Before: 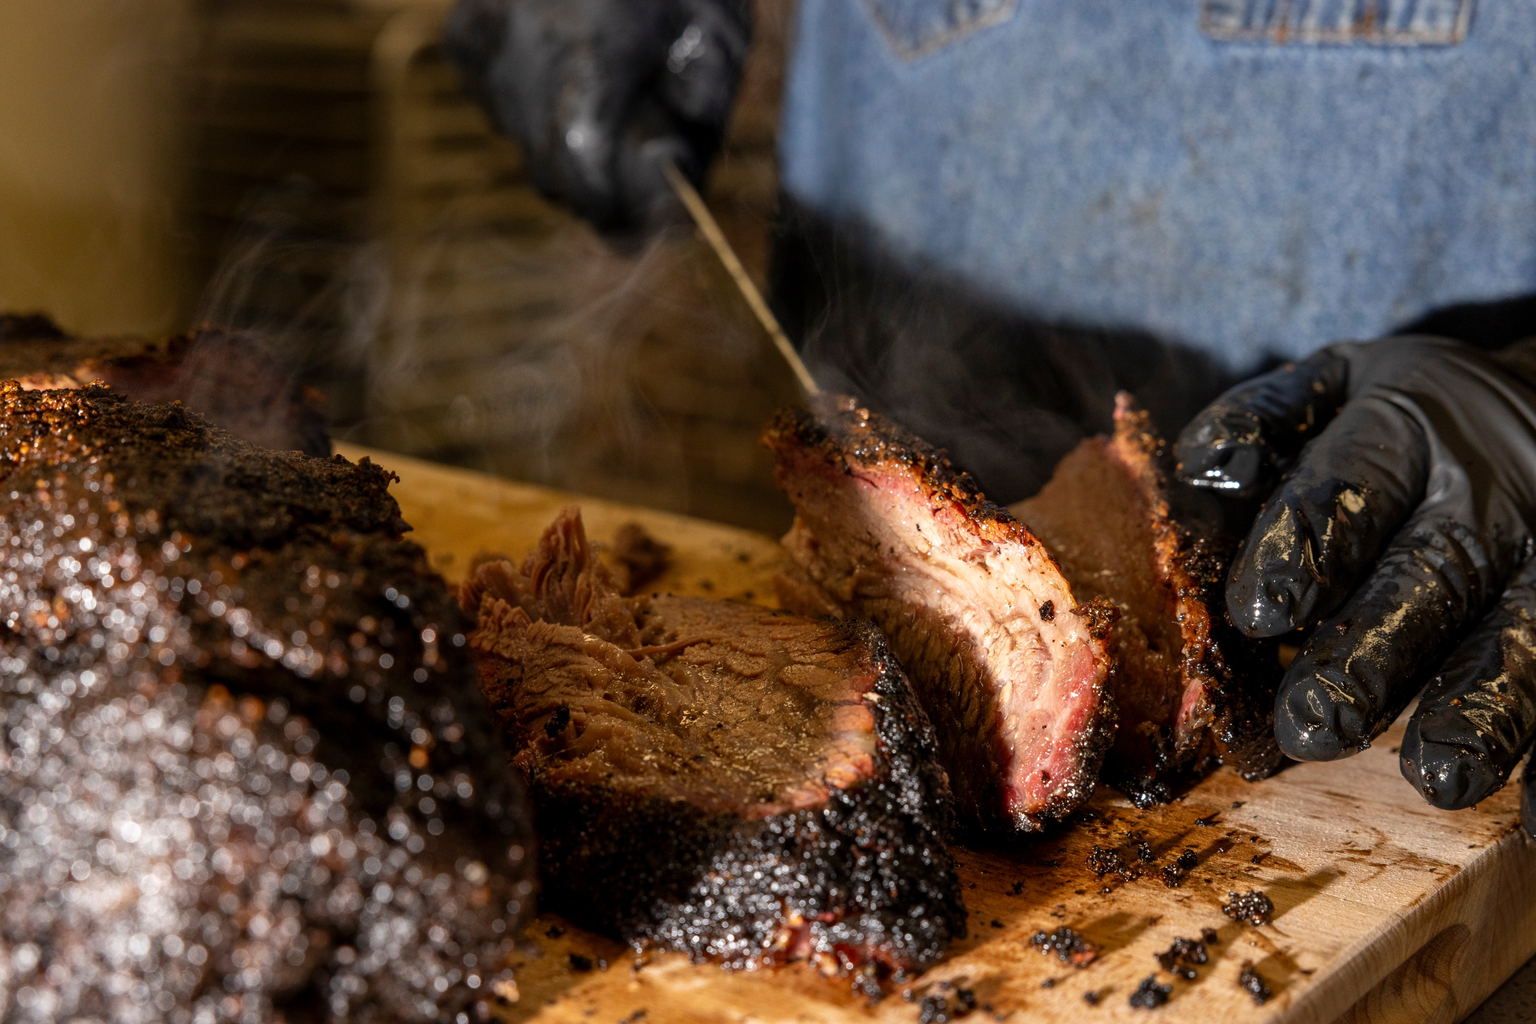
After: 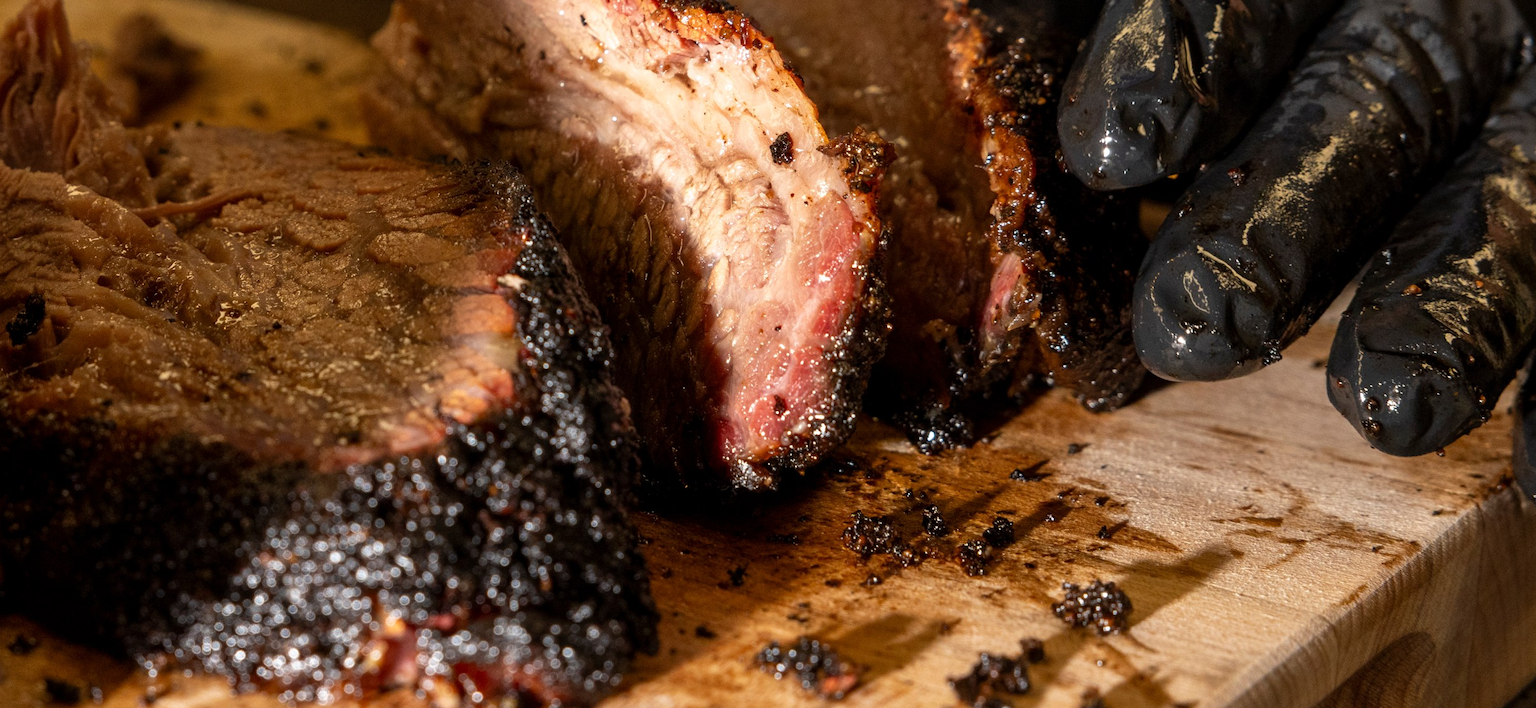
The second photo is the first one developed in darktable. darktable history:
crop and rotate: left 35.184%, top 50.264%, bottom 4.919%
